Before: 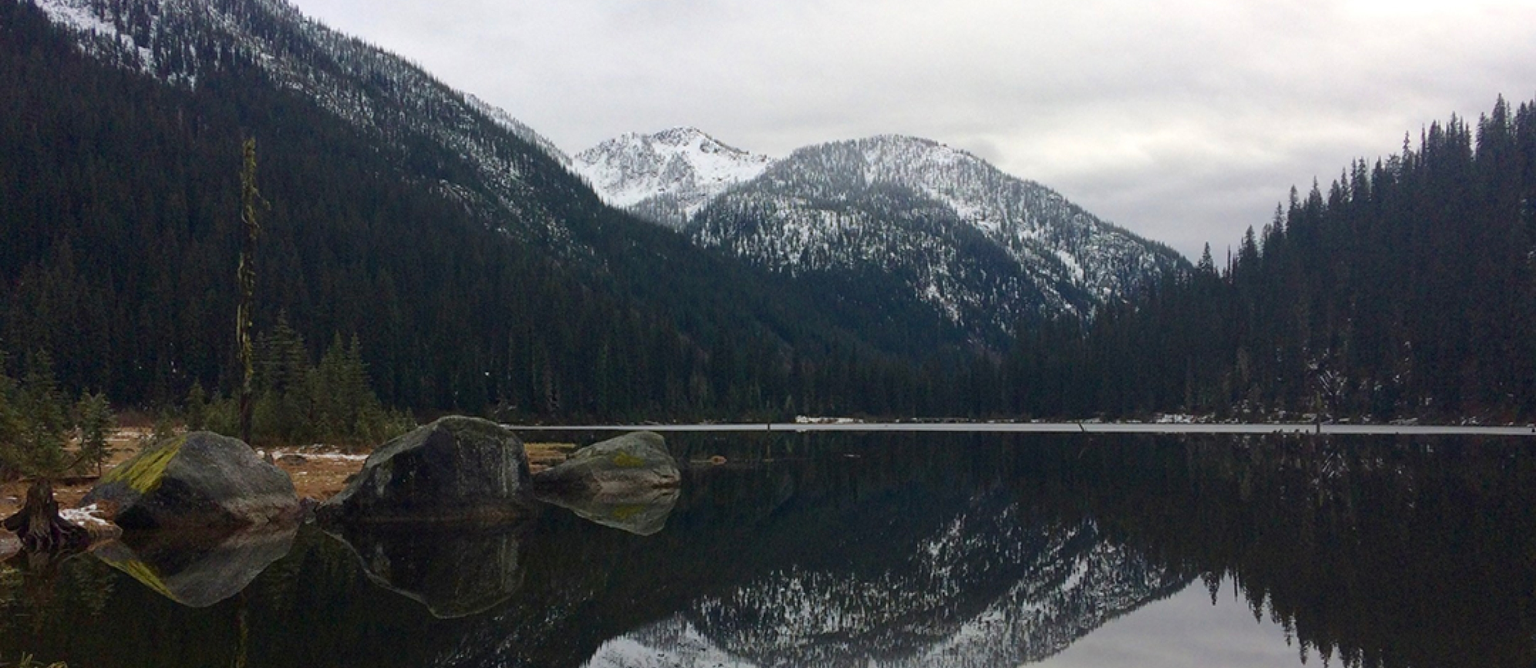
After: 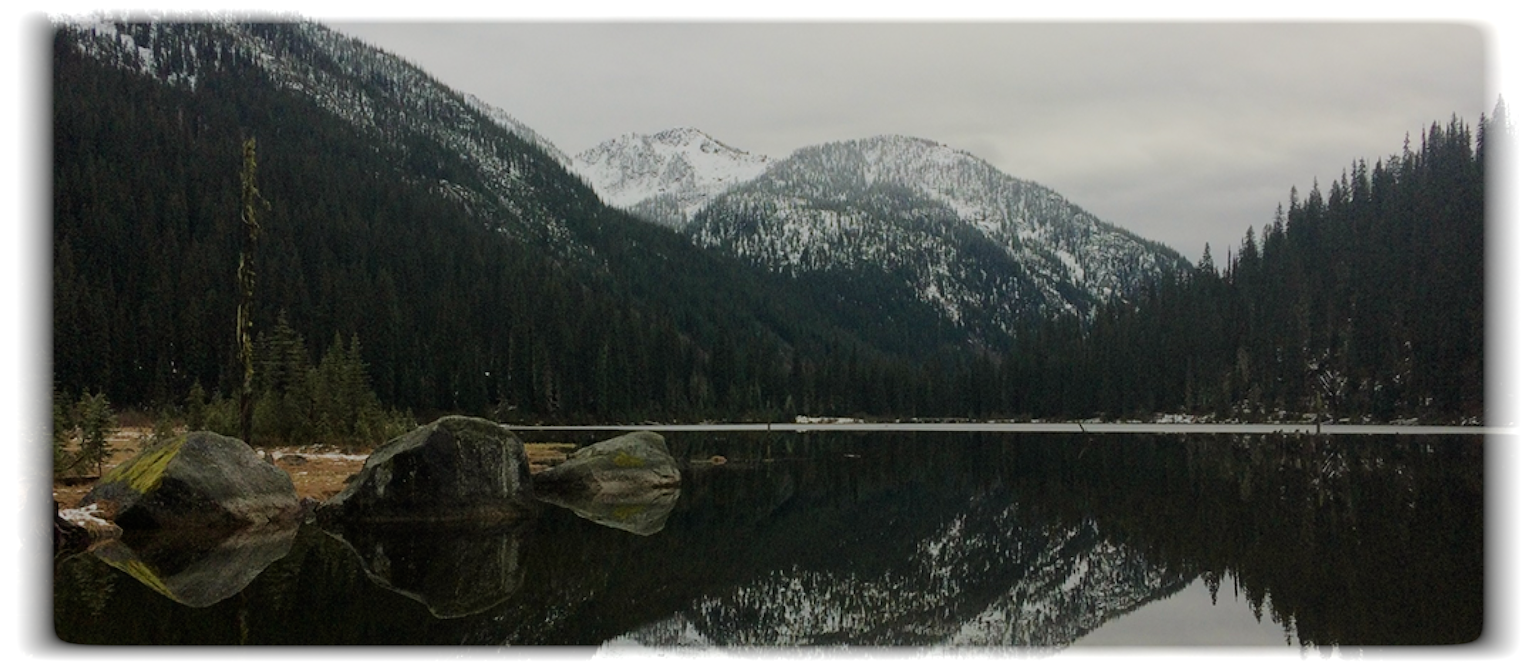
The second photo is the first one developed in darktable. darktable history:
vignetting: fall-off start 93%, fall-off radius 5%, brightness 1, saturation -0.49, automatic ratio true, width/height ratio 1.332, shape 0.04, unbound false
filmic rgb: black relative exposure -7.15 EV, white relative exposure 5.36 EV, hardness 3.02
color balance: mode lift, gamma, gain (sRGB), lift [1.04, 1, 1, 0.97], gamma [1.01, 1, 1, 0.97], gain [0.96, 1, 1, 0.97]
